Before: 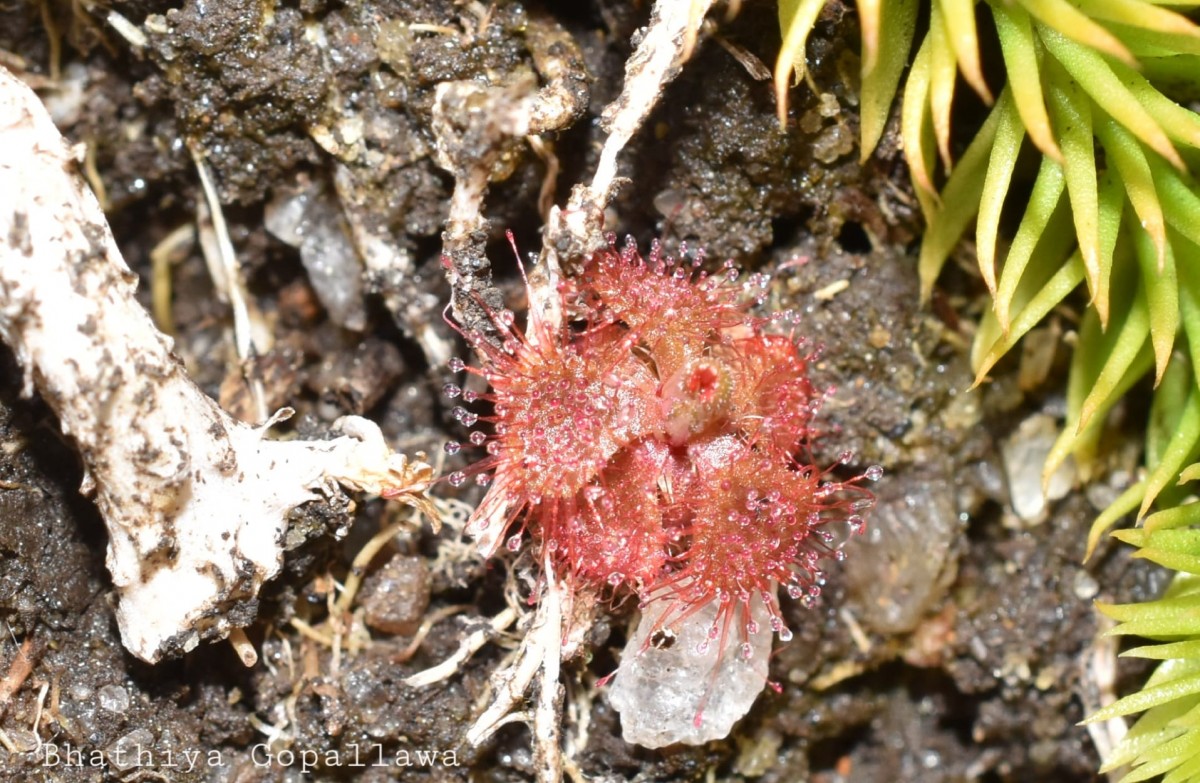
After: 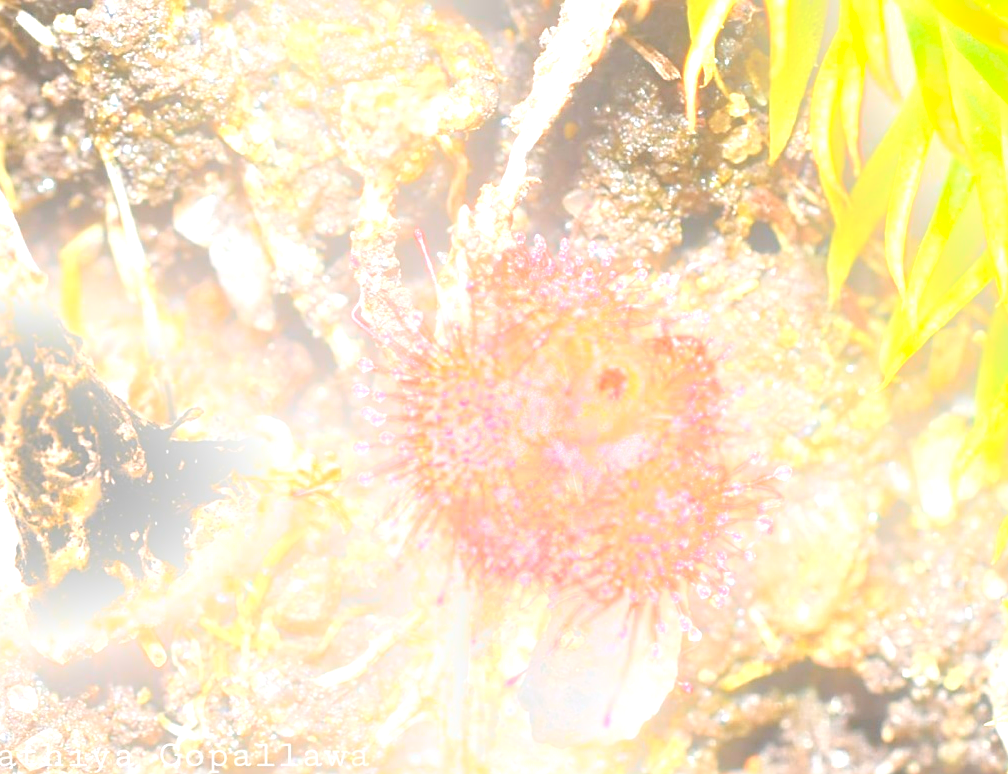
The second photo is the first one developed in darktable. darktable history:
bloom: on, module defaults
sharpen: on, module defaults
crop: left 7.598%, right 7.873%
exposure: black level correction 0, exposure 1.9 EV, compensate highlight preservation false
